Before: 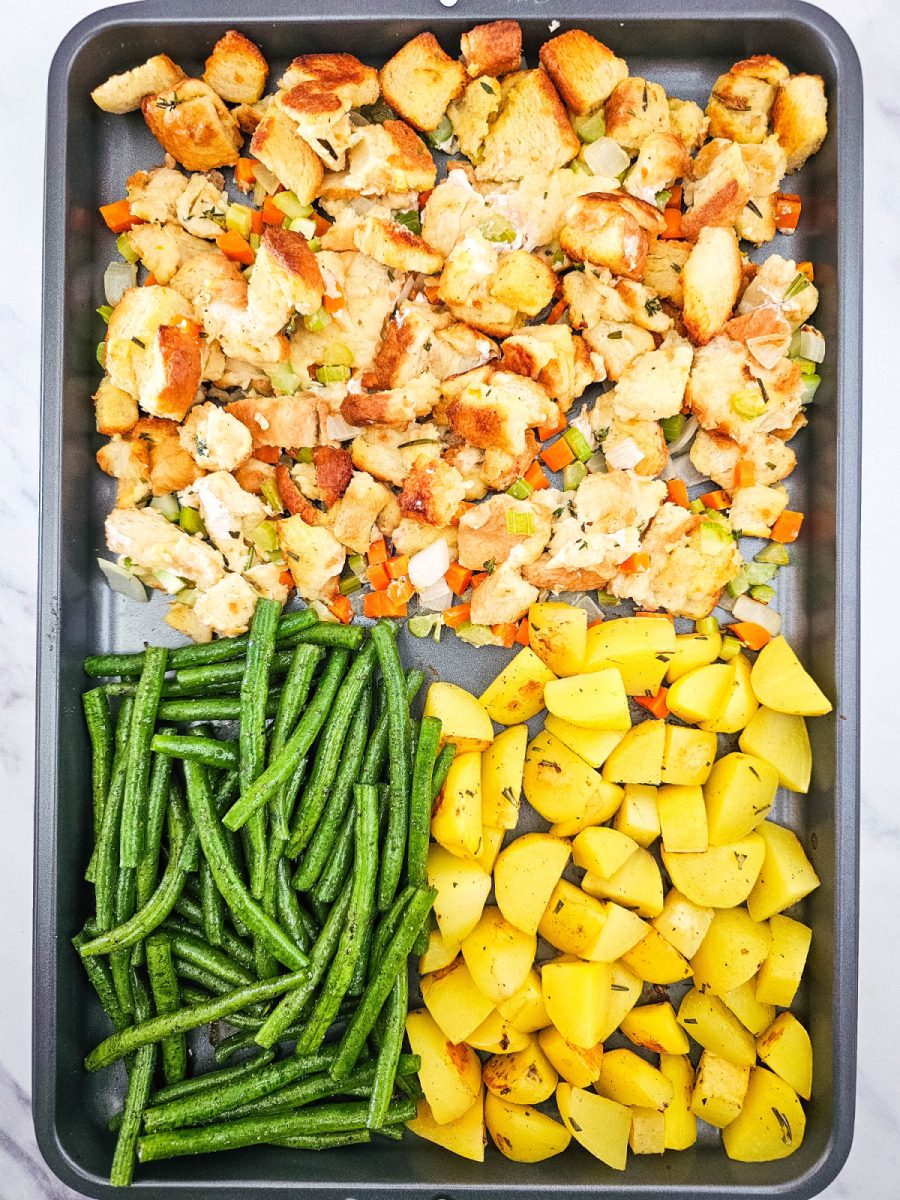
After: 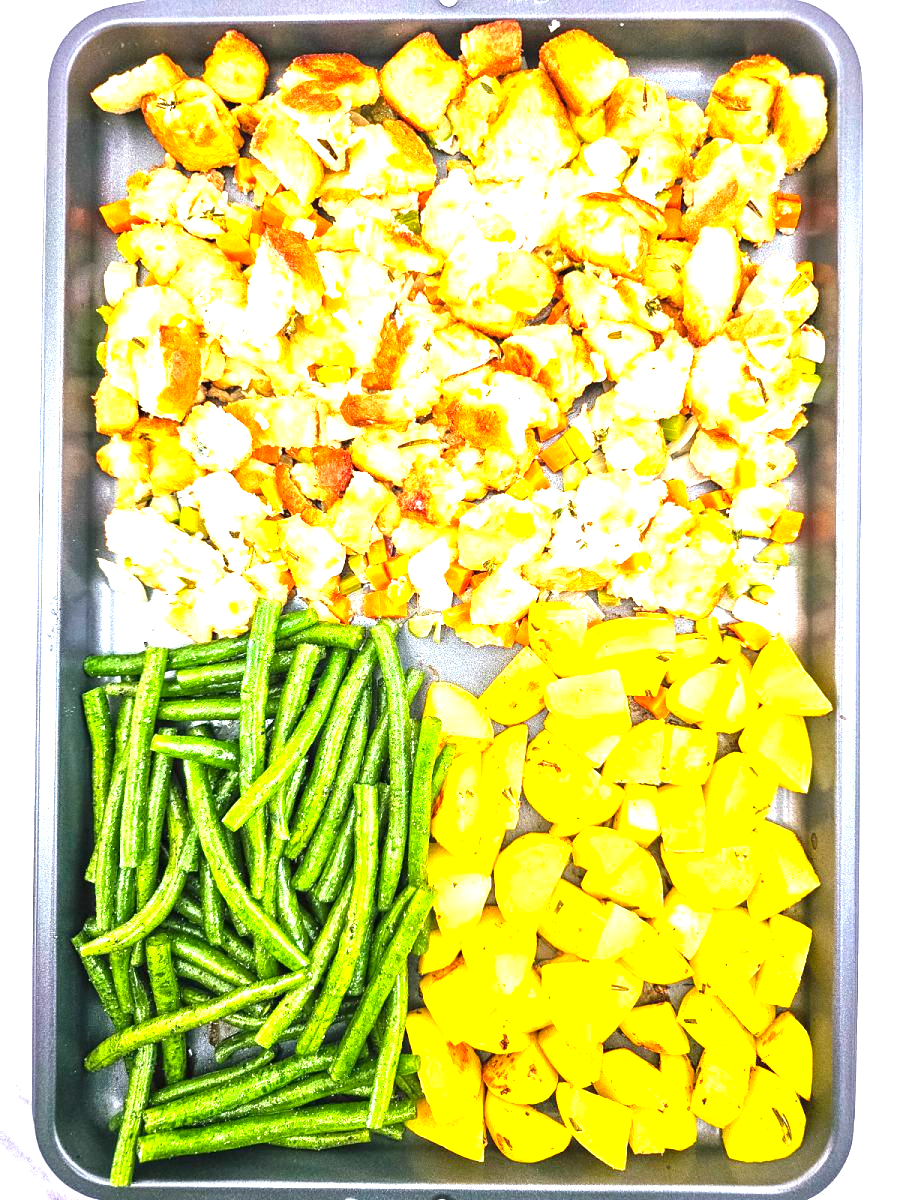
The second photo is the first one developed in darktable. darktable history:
exposure: black level correction 0, exposure 1.618 EV, compensate exposure bias true, compensate highlight preservation false
color balance rgb: perceptual saturation grading › global saturation 10.477%, global vibrance 20%
